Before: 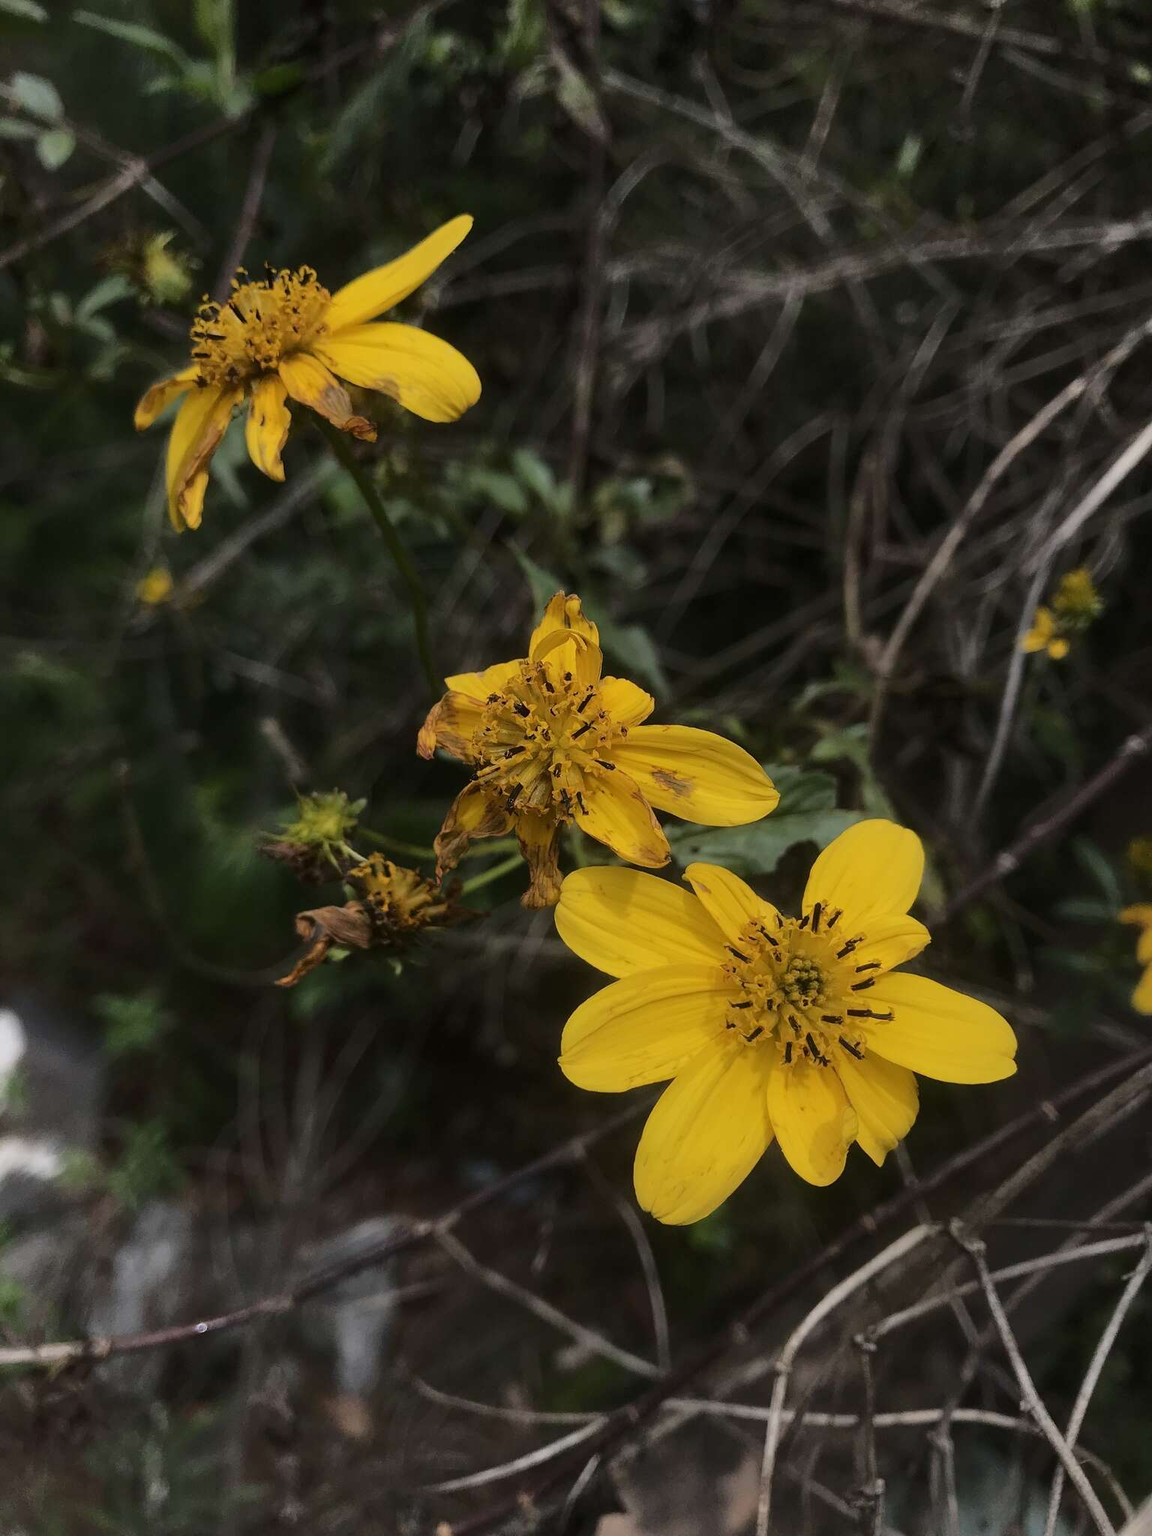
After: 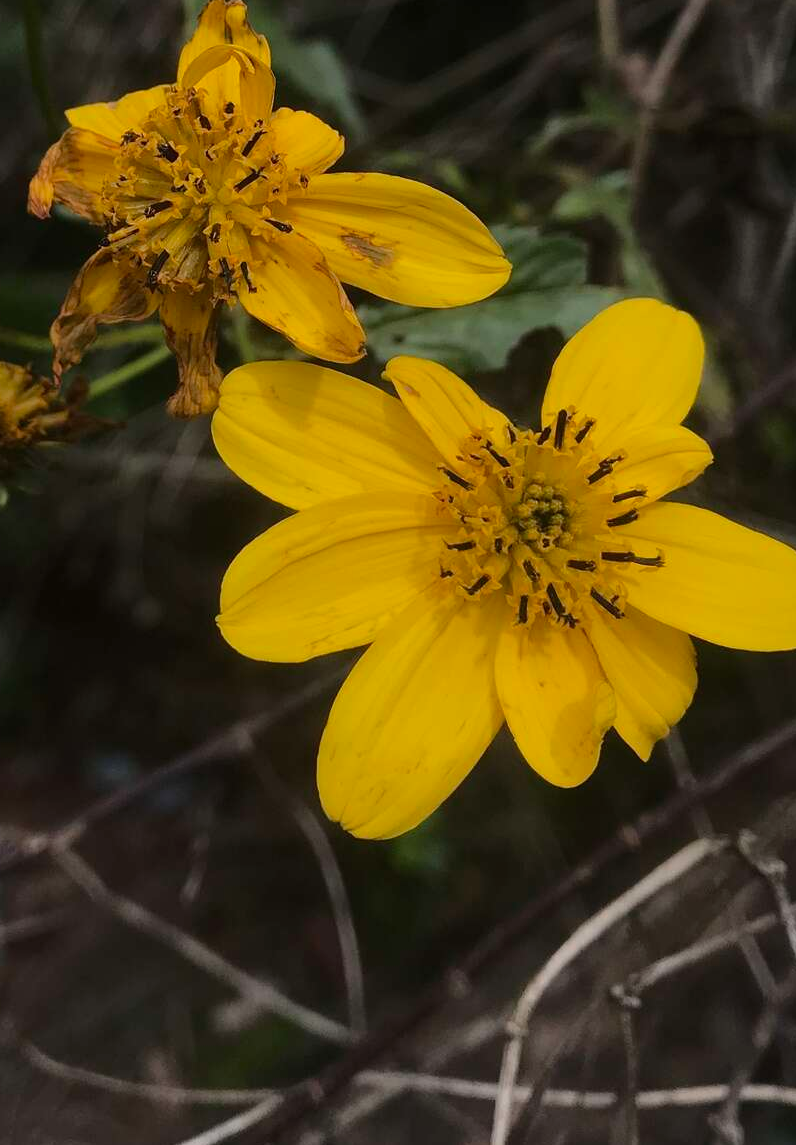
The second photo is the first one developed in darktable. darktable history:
tone equalizer: mask exposure compensation -0.503 EV
crop: left 34.413%, top 38.813%, right 13.727%, bottom 5.27%
